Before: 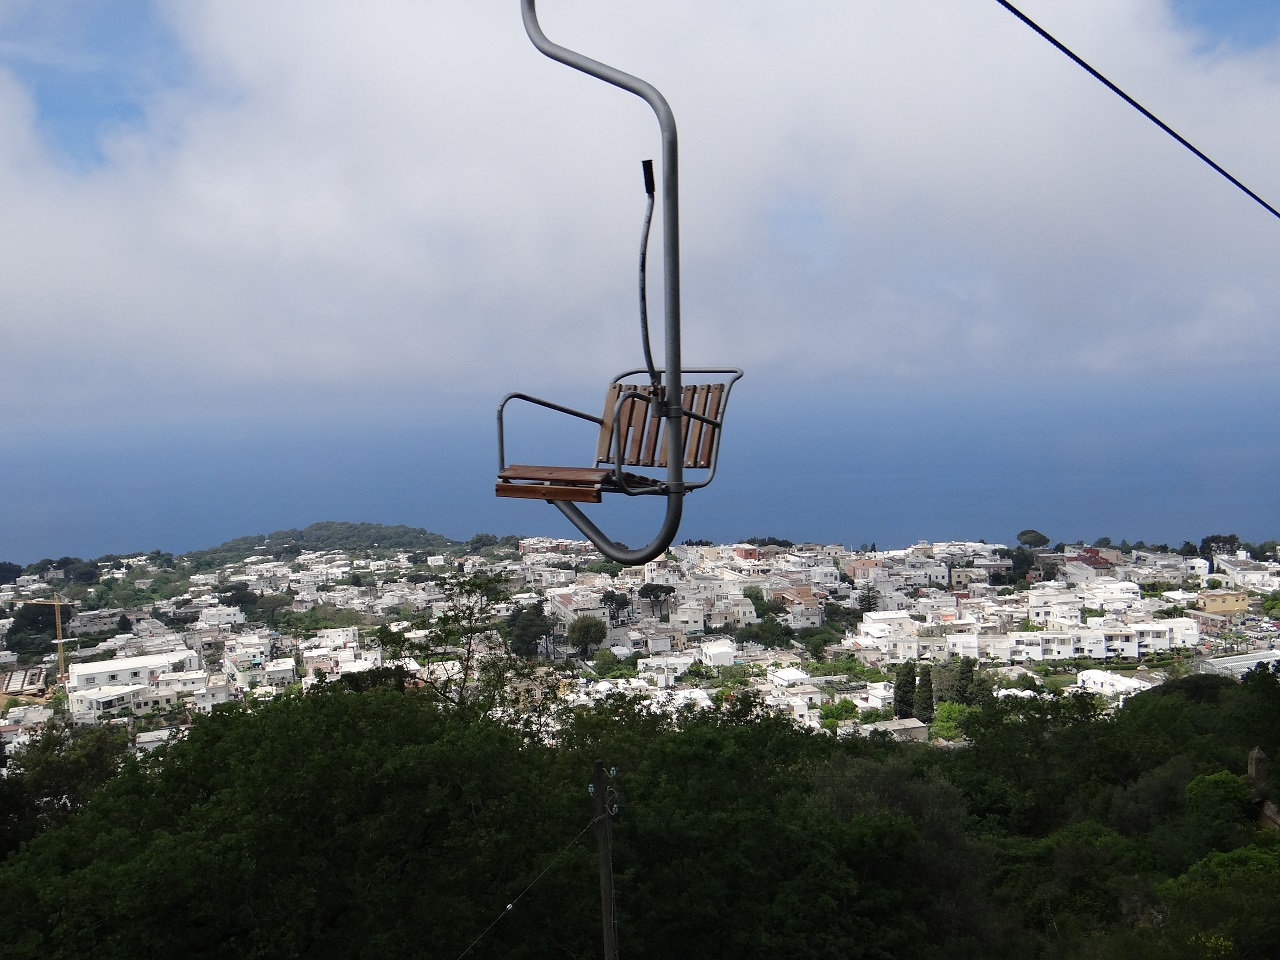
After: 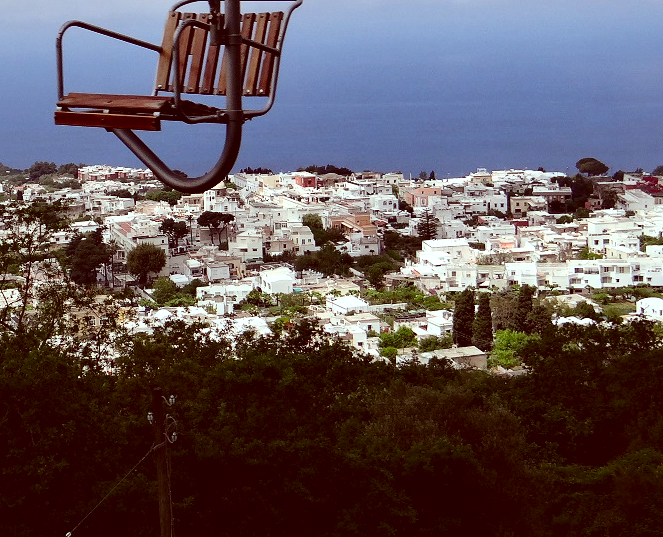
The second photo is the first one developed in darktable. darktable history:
local contrast: mode bilateral grid, contrast 25, coarseness 60, detail 151%, midtone range 0.2
color correction: highlights a* -7.23, highlights b* -0.161, shadows a* 20.08, shadows b* 11.73
contrast brightness saturation: contrast 0.18, saturation 0.3
crop: left 34.479%, top 38.822%, right 13.718%, bottom 5.172%
